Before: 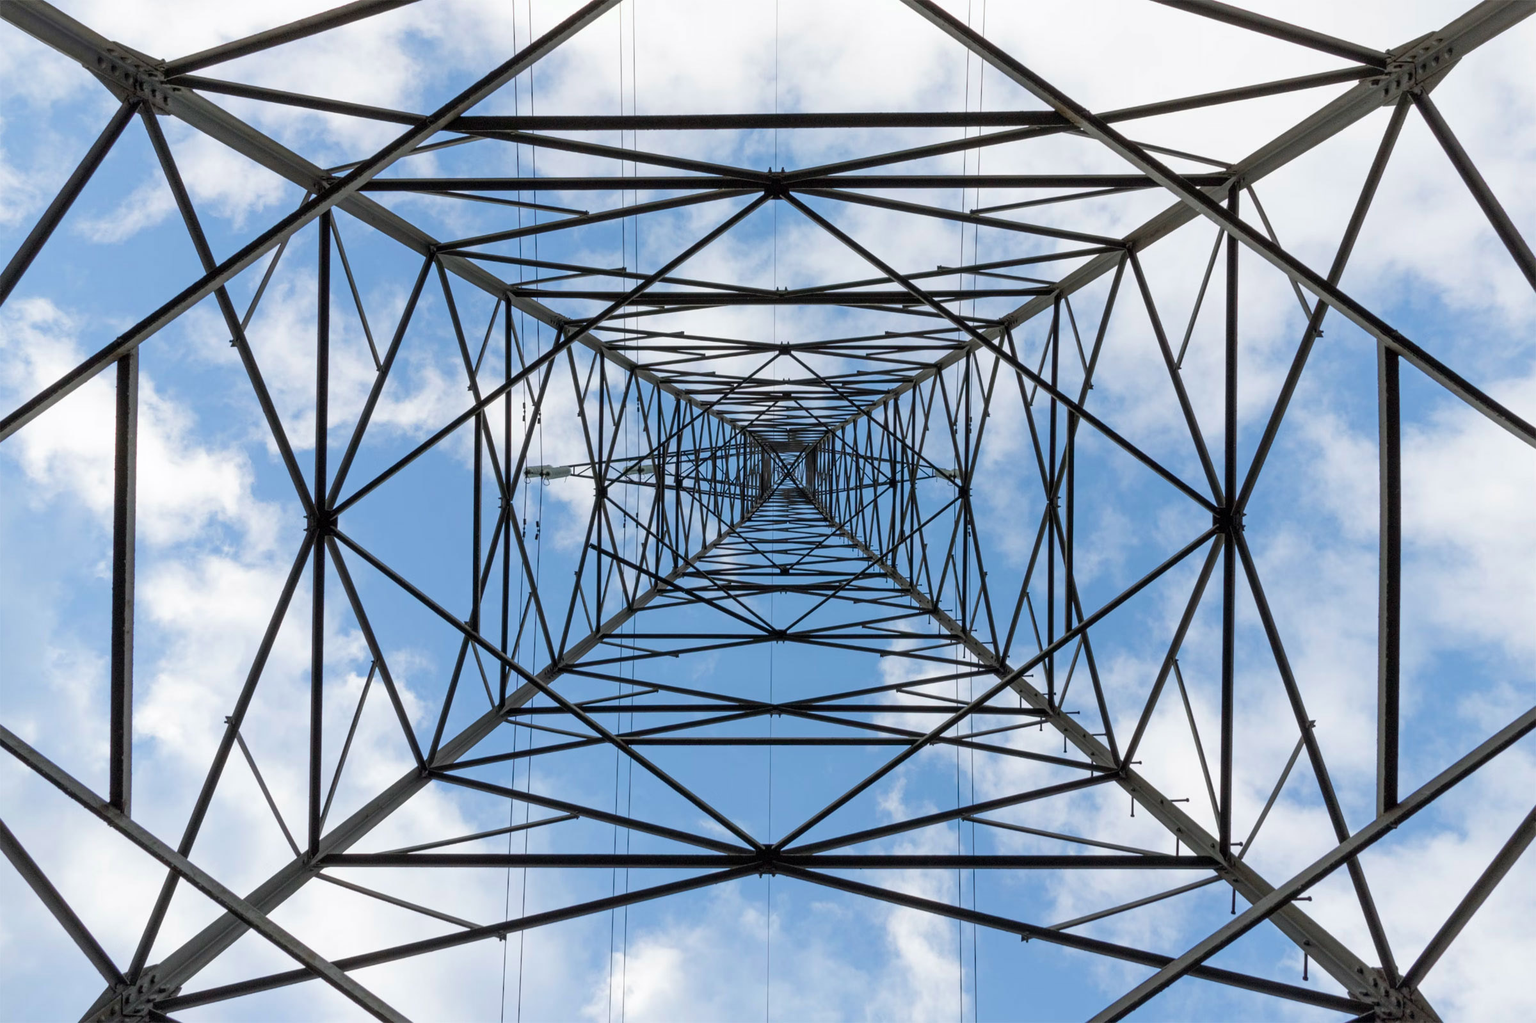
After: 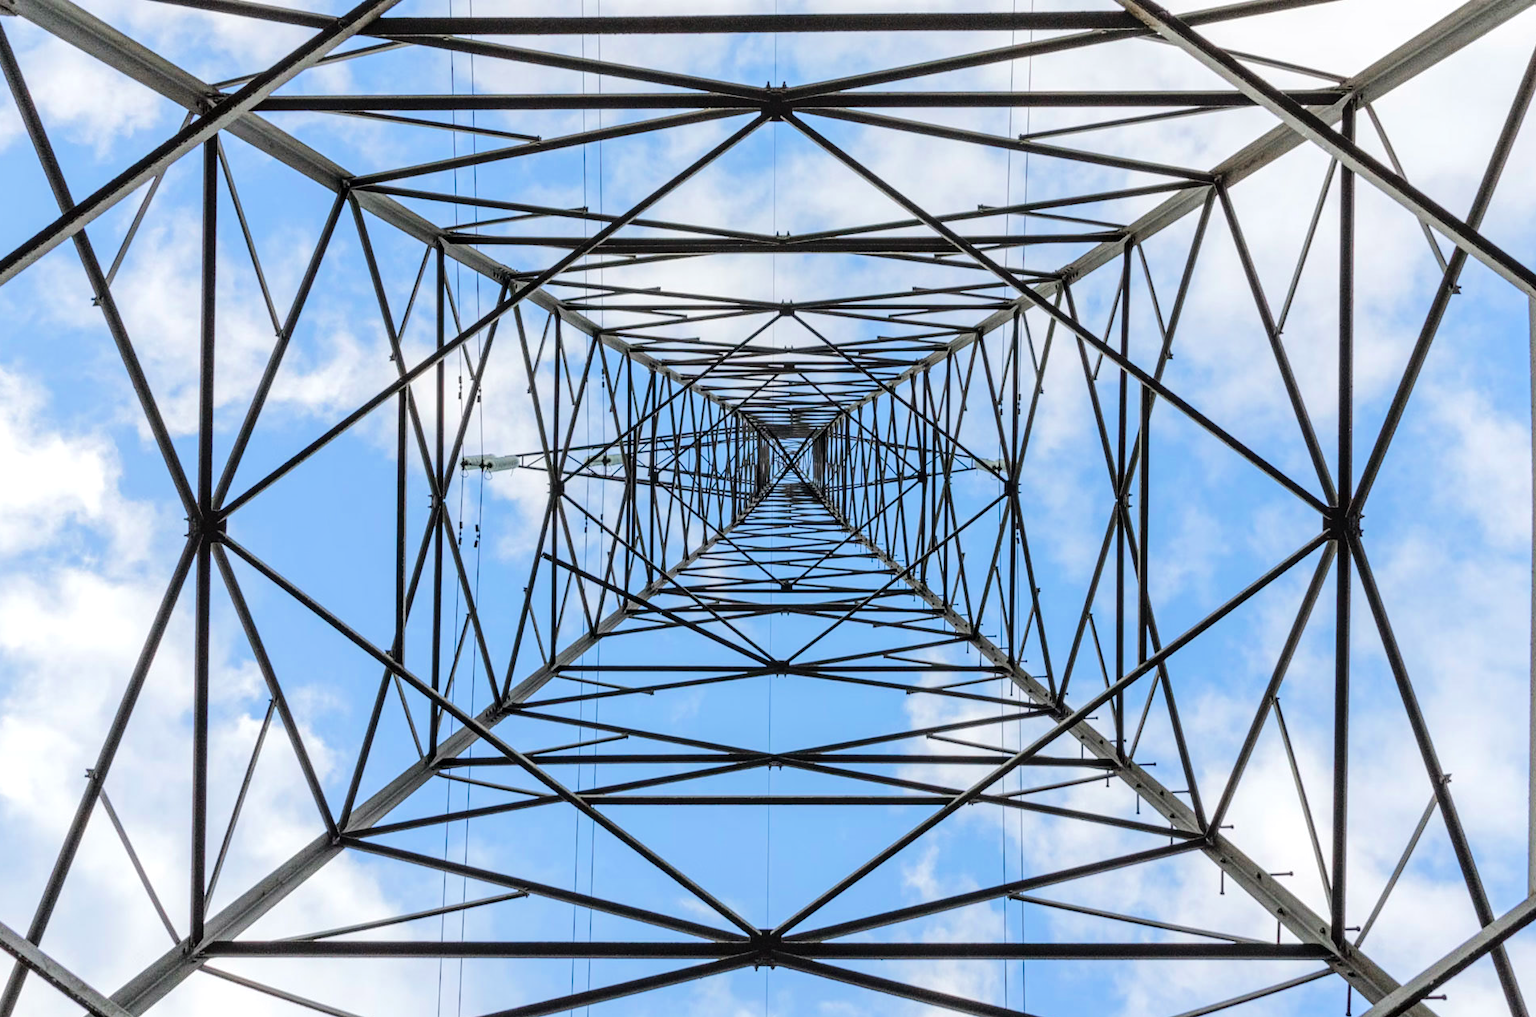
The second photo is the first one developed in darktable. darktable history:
local contrast: on, module defaults
crop and rotate: left 10.215%, top 10.057%, right 9.949%, bottom 10.5%
tone equalizer: -7 EV 0.159 EV, -6 EV 0.634 EV, -5 EV 1.14 EV, -4 EV 1.37 EV, -3 EV 1.18 EV, -2 EV 0.6 EV, -1 EV 0.164 EV, edges refinement/feathering 500, mask exposure compensation -1.57 EV, preserve details no
